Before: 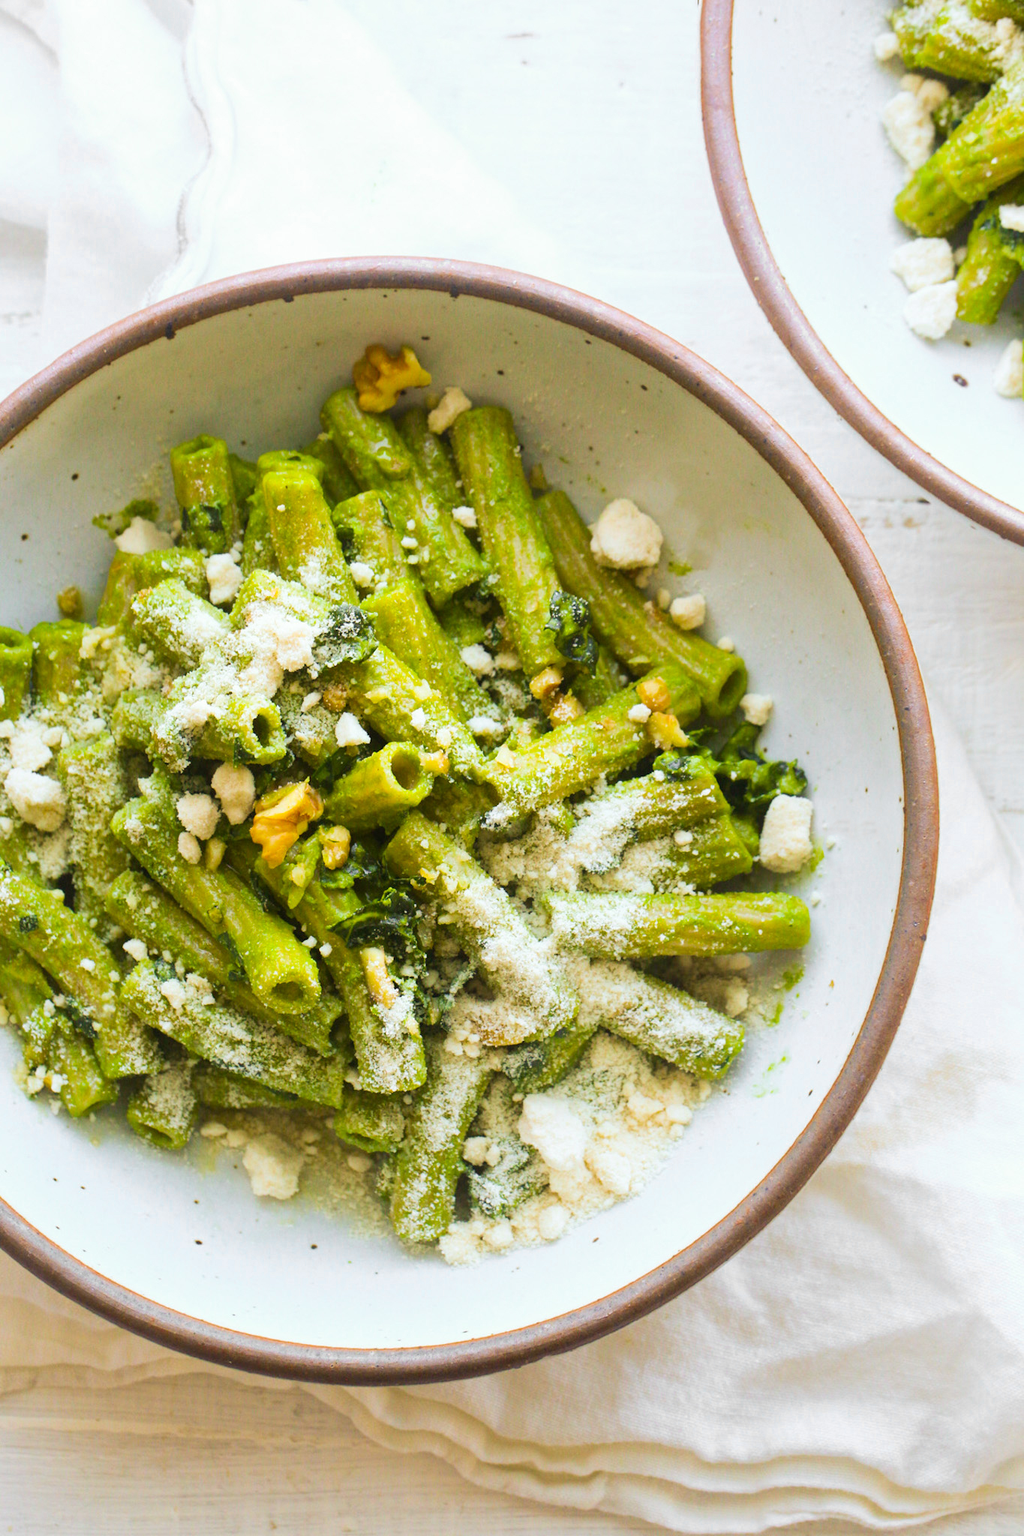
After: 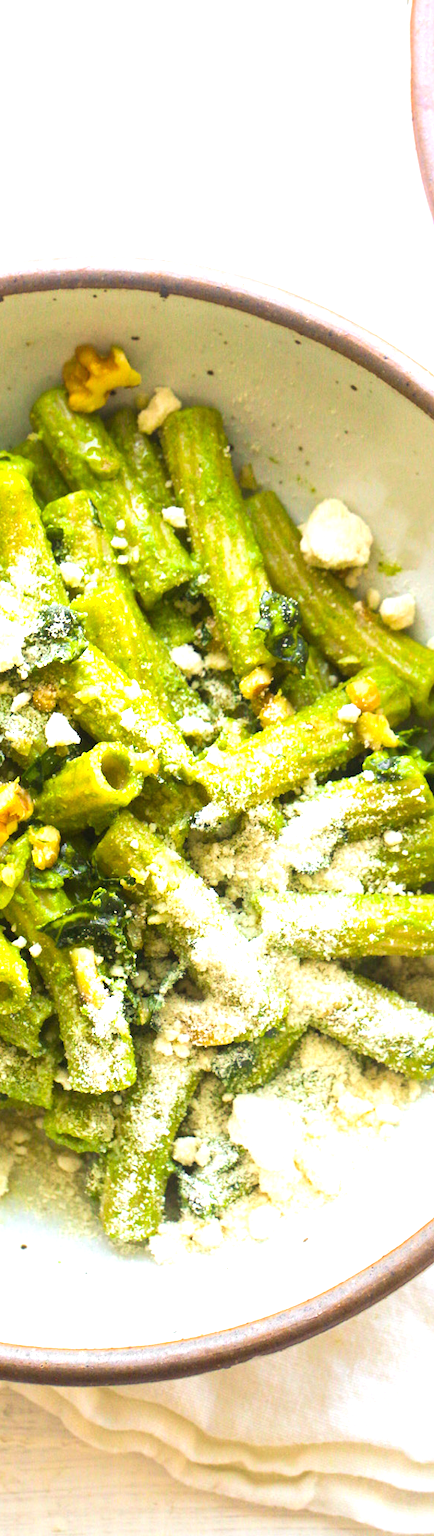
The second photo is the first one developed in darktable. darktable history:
exposure: exposure 0.76 EV, compensate highlight preservation false
crop: left 28.382%, right 29.171%
